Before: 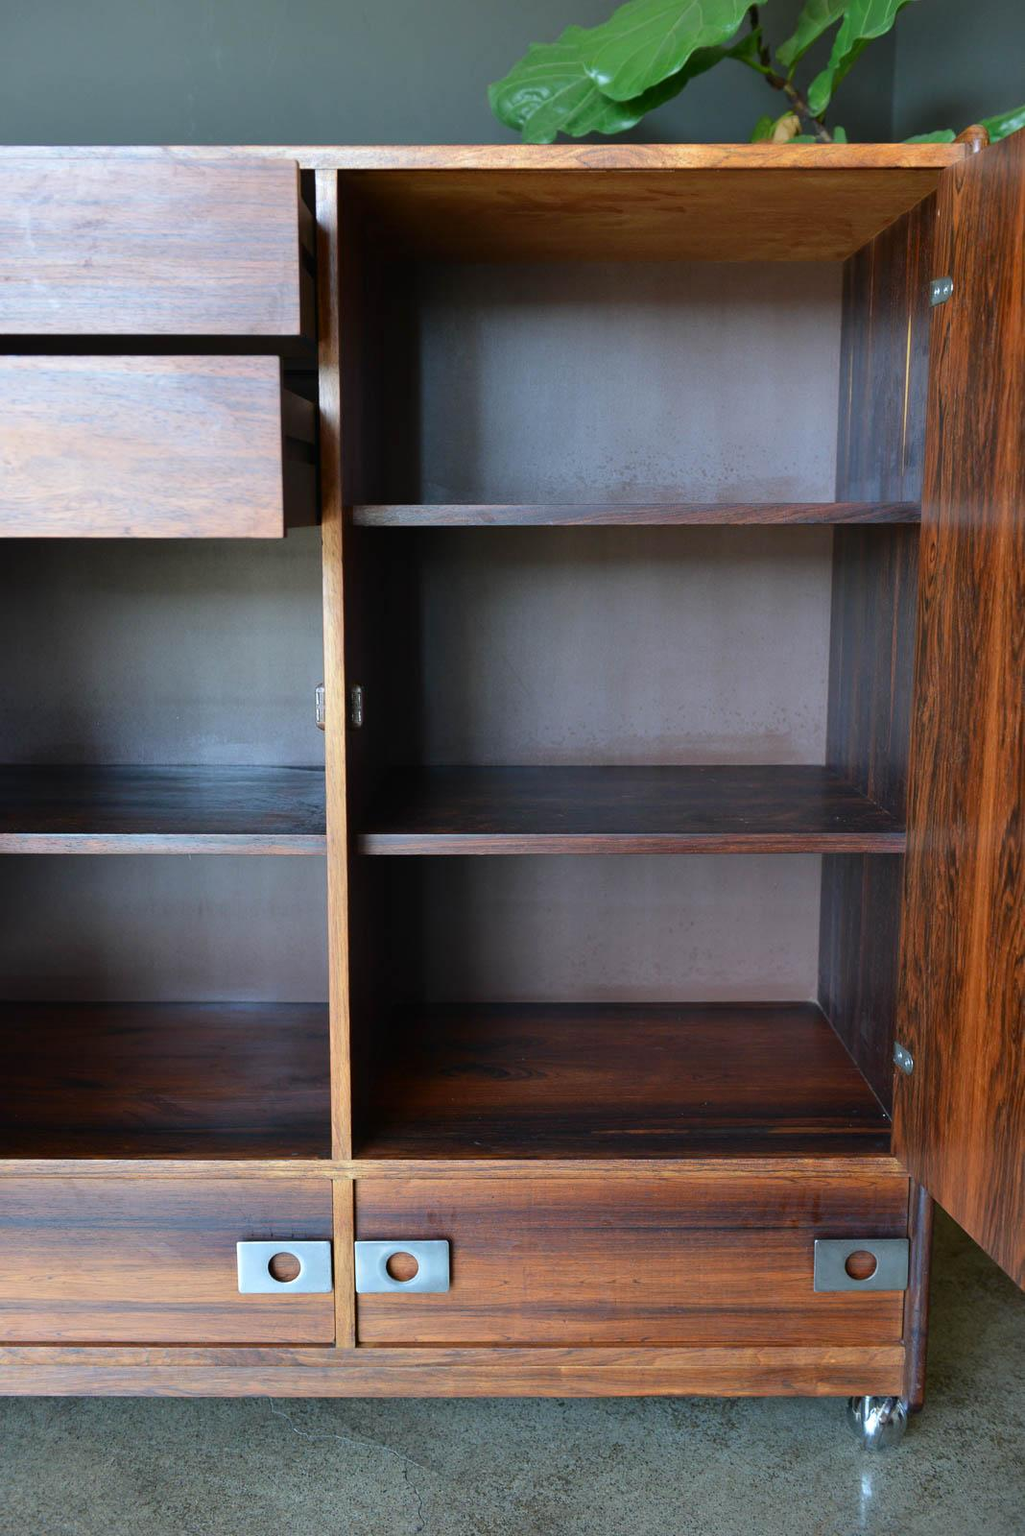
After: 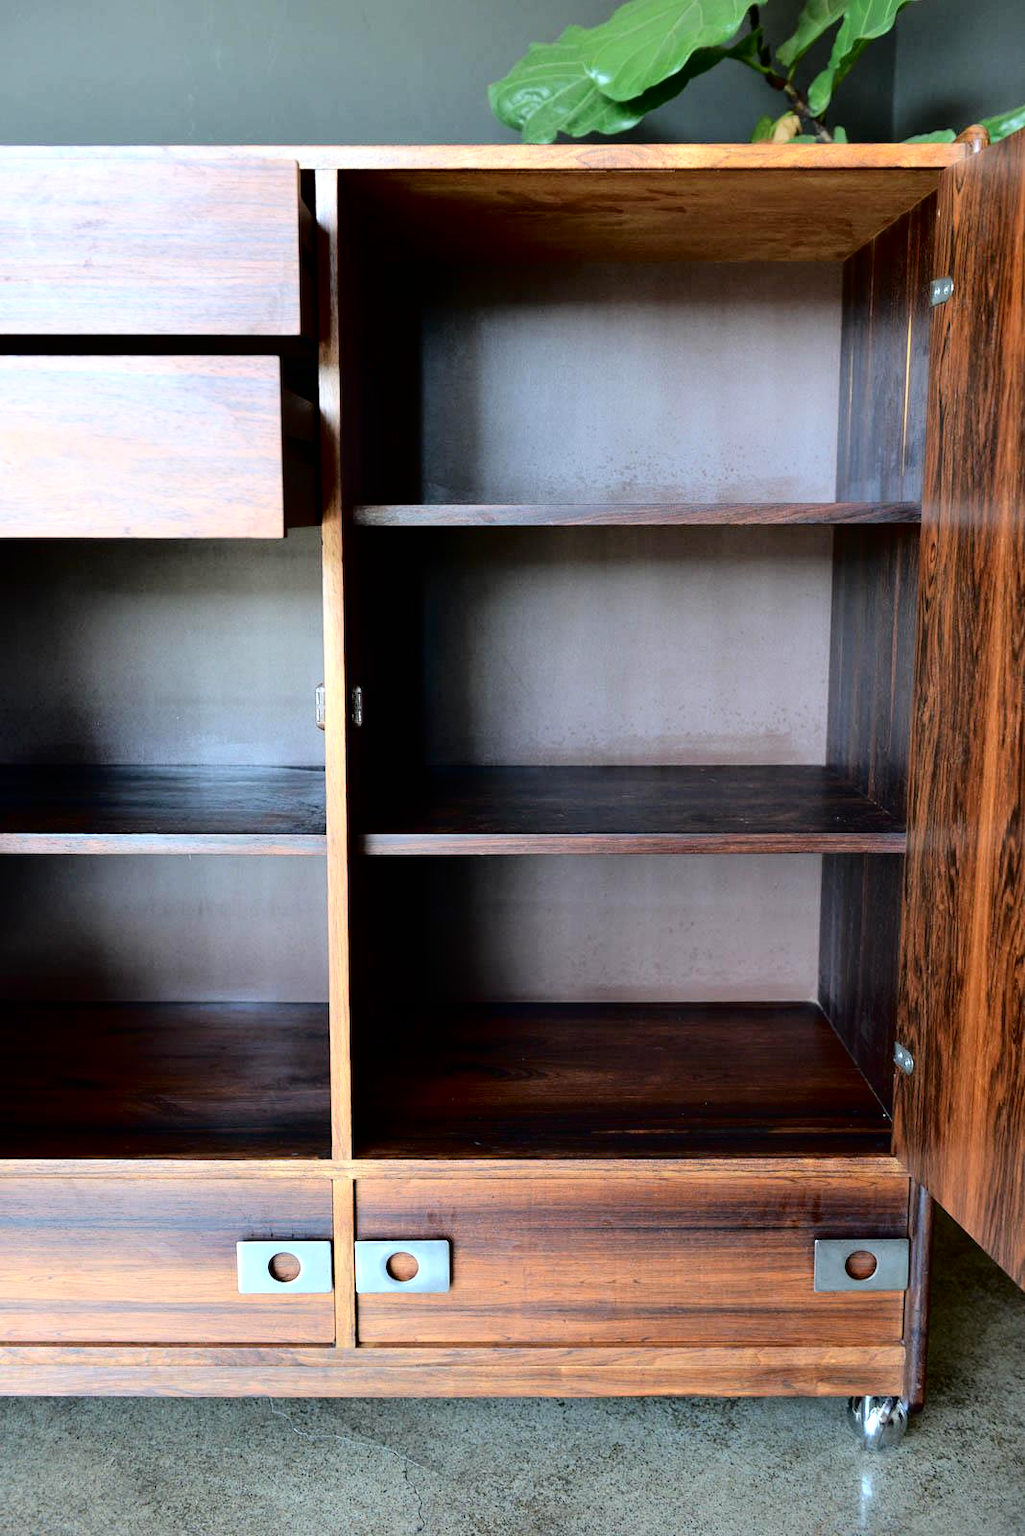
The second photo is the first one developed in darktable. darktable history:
tone curve: curves: ch0 [(0, 0) (0.003, 0) (0.011, 0.001) (0.025, 0.003) (0.044, 0.005) (0.069, 0.013) (0.1, 0.024) (0.136, 0.04) (0.177, 0.087) (0.224, 0.148) (0.277, 0.238) (0.335, 0.335) (0.399, 0.43) (0.468, 0.524) (0.543, 0.621) (0.623, 0.712) (0.709, 0.788) (0.801, 0.867) (0.898, 0.947) (1, 1)], color space Lab, independent channels, preserve colors none
tone equalizer: -8 EV -0.397 EV, -7 EV -0.425 EV, -6 EV -0.311 EV, -5 EV -0.223 EV, -3 EV 0.222 EV, -2 EV 0.303 EV, -1 EV 0.394 EV, +0 EV 0.389 EV
